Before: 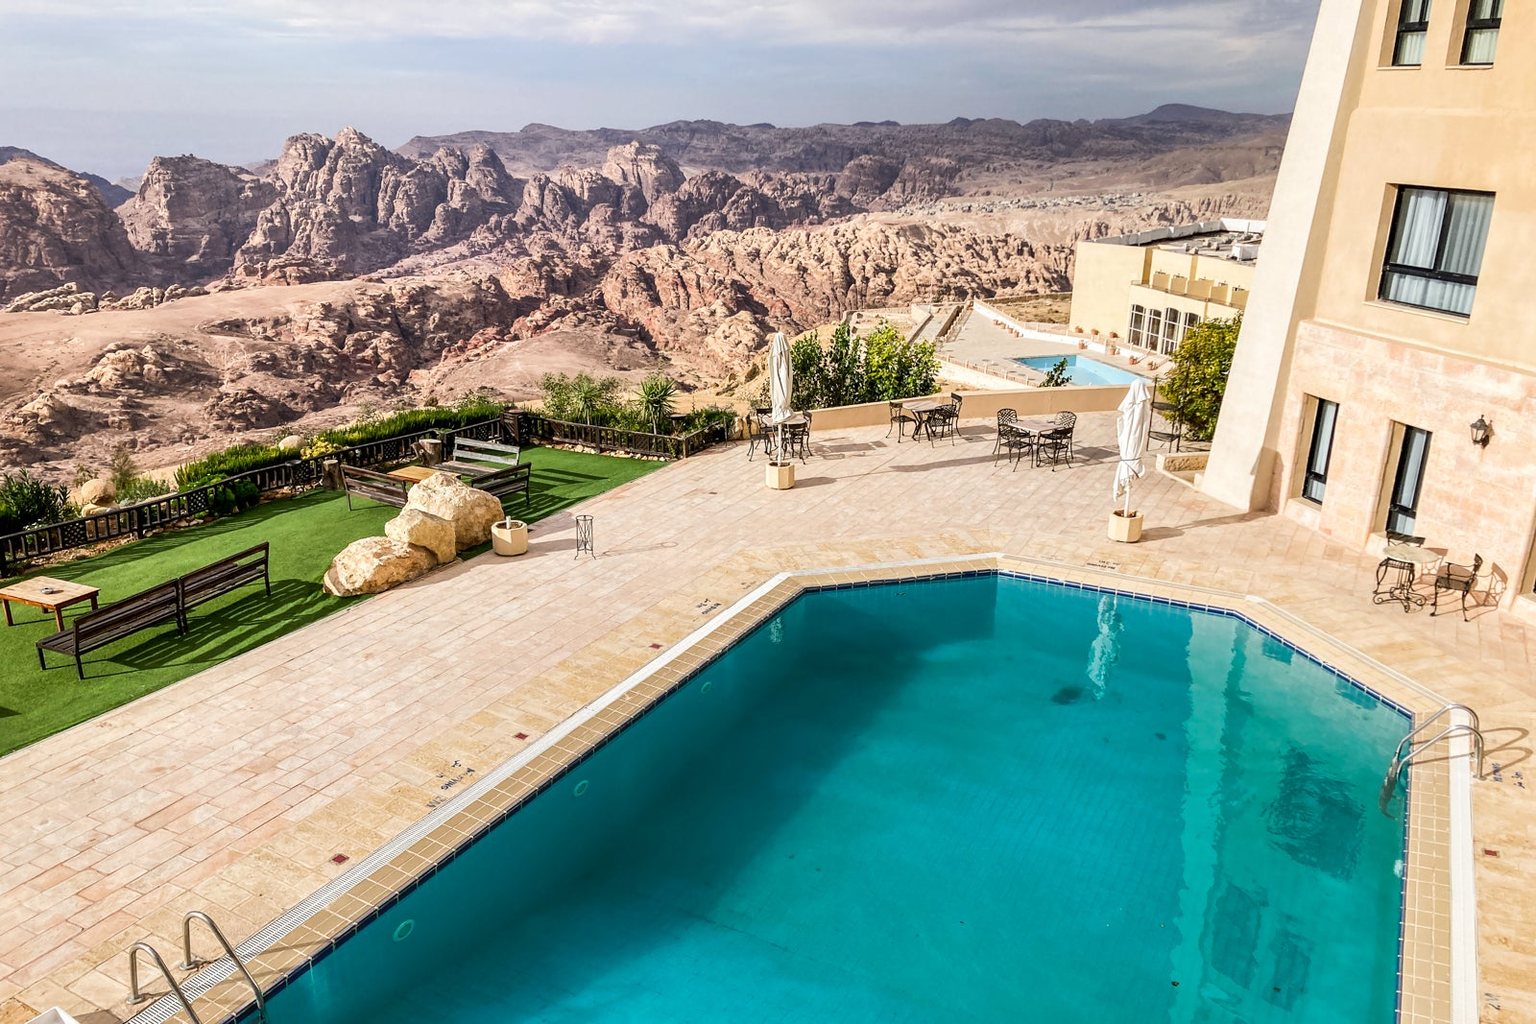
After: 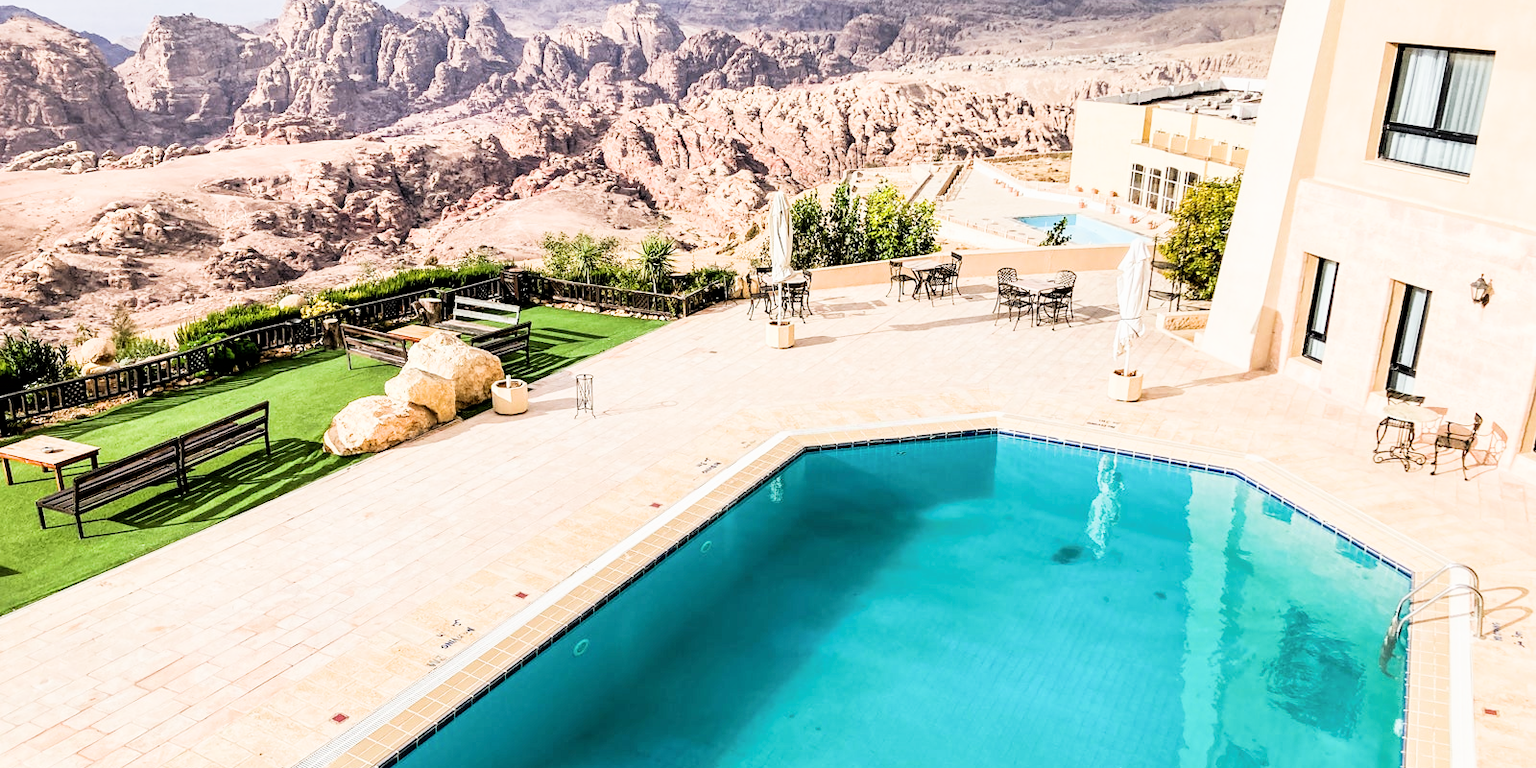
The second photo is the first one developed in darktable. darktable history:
exposure: black level correction 0, exposure 1.2 EV, compensate highlight preservation false
filmic rgb: black relative exposure -5 EV, hardness 2.88, contrast 1.3, highlights saturation mix -30%
crop: top 13.819%, bottom 11.169%
